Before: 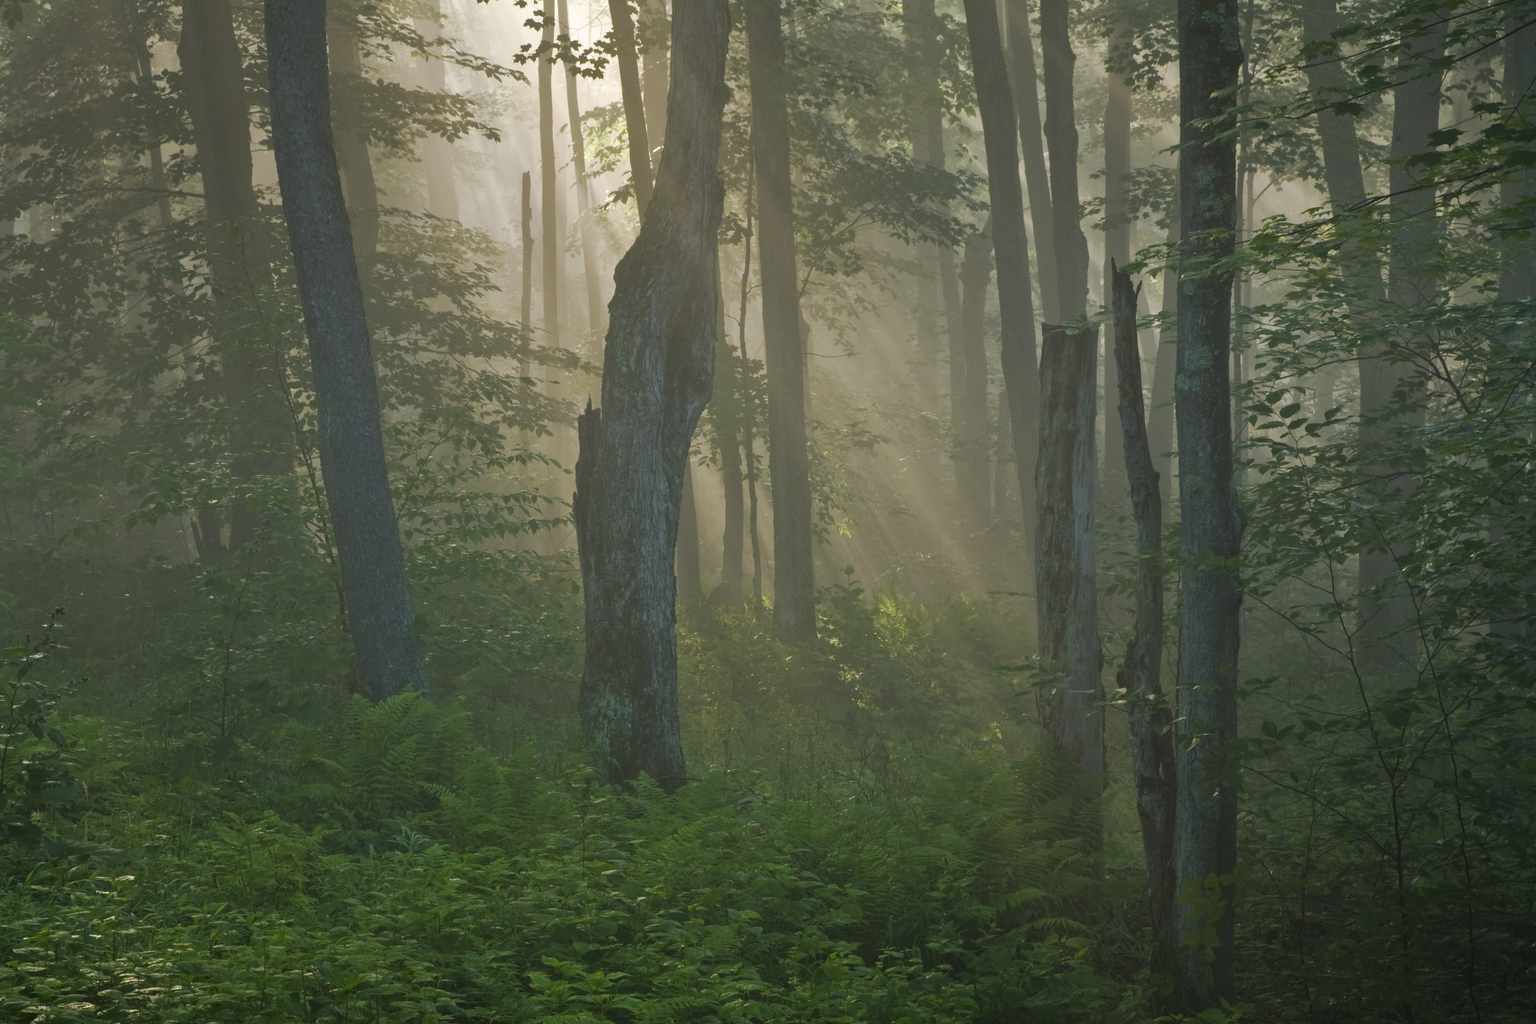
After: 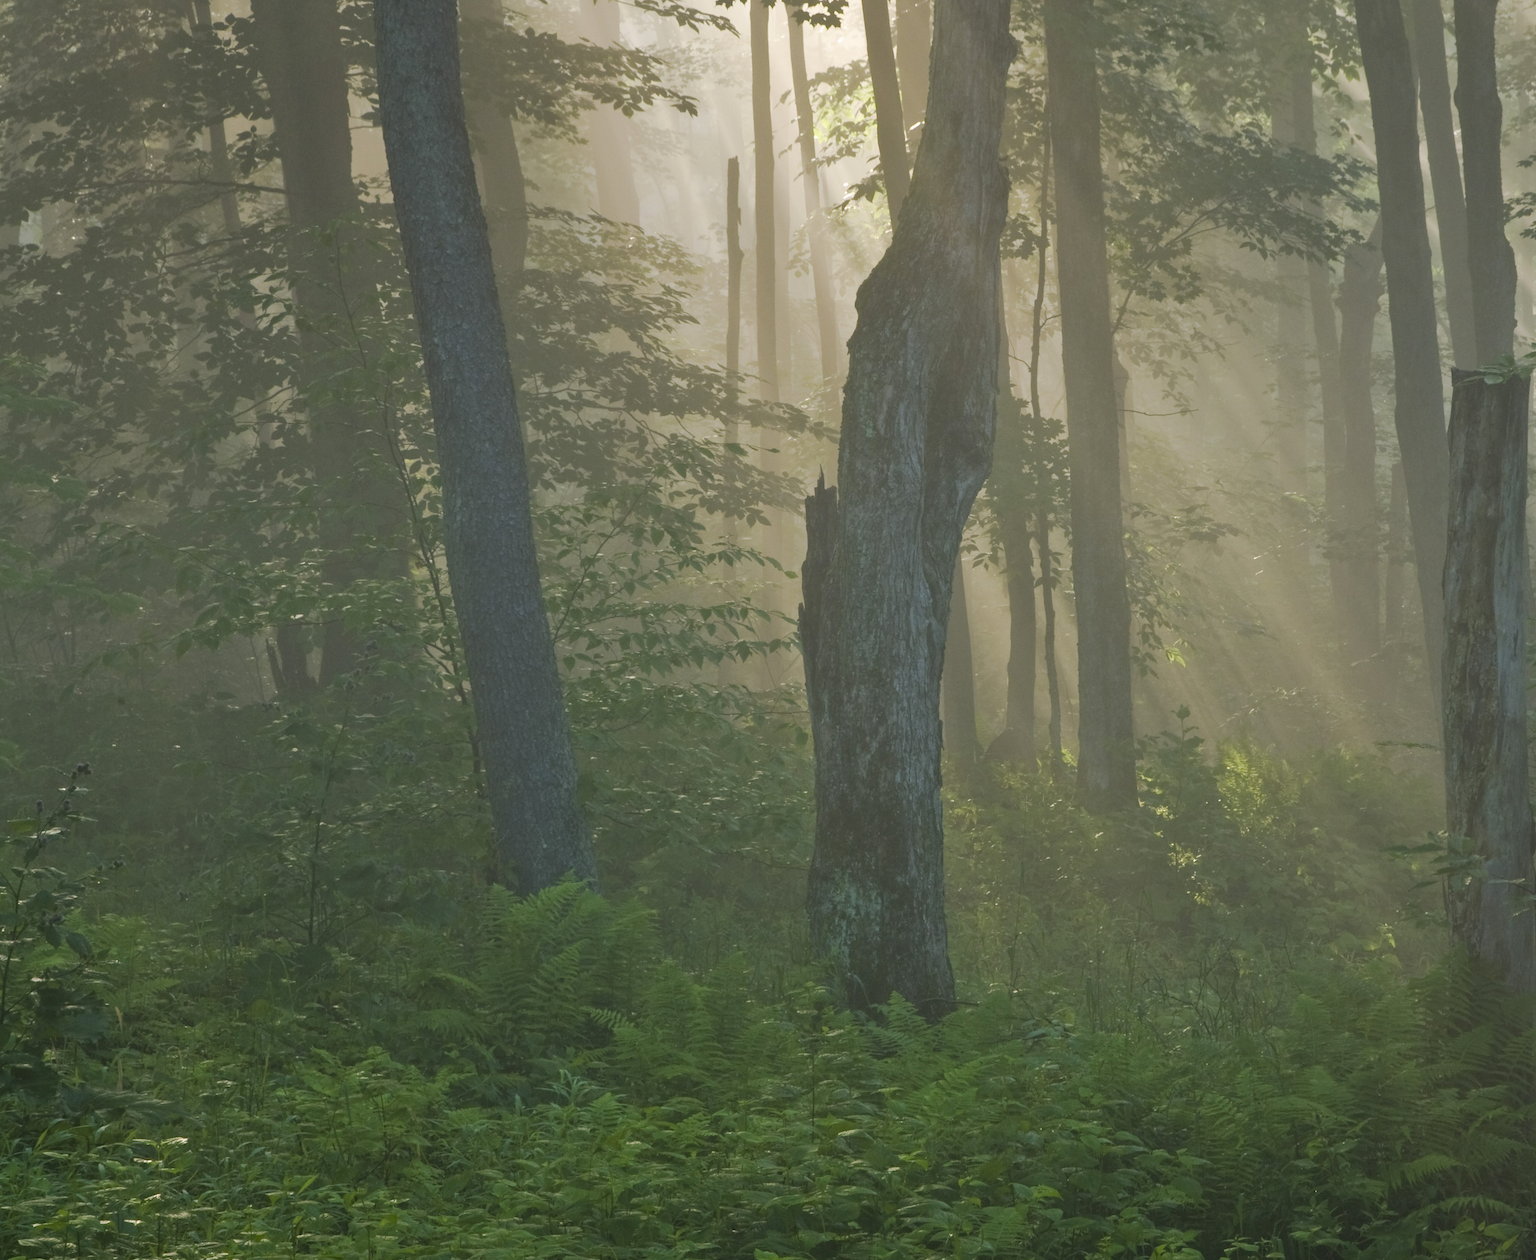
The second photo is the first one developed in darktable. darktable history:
contrast brightness saturation: contrast 0.05, brightness 0.06, saturation 0.01
crop: top 5.803%, right 27.864%, bottom 5.804%
